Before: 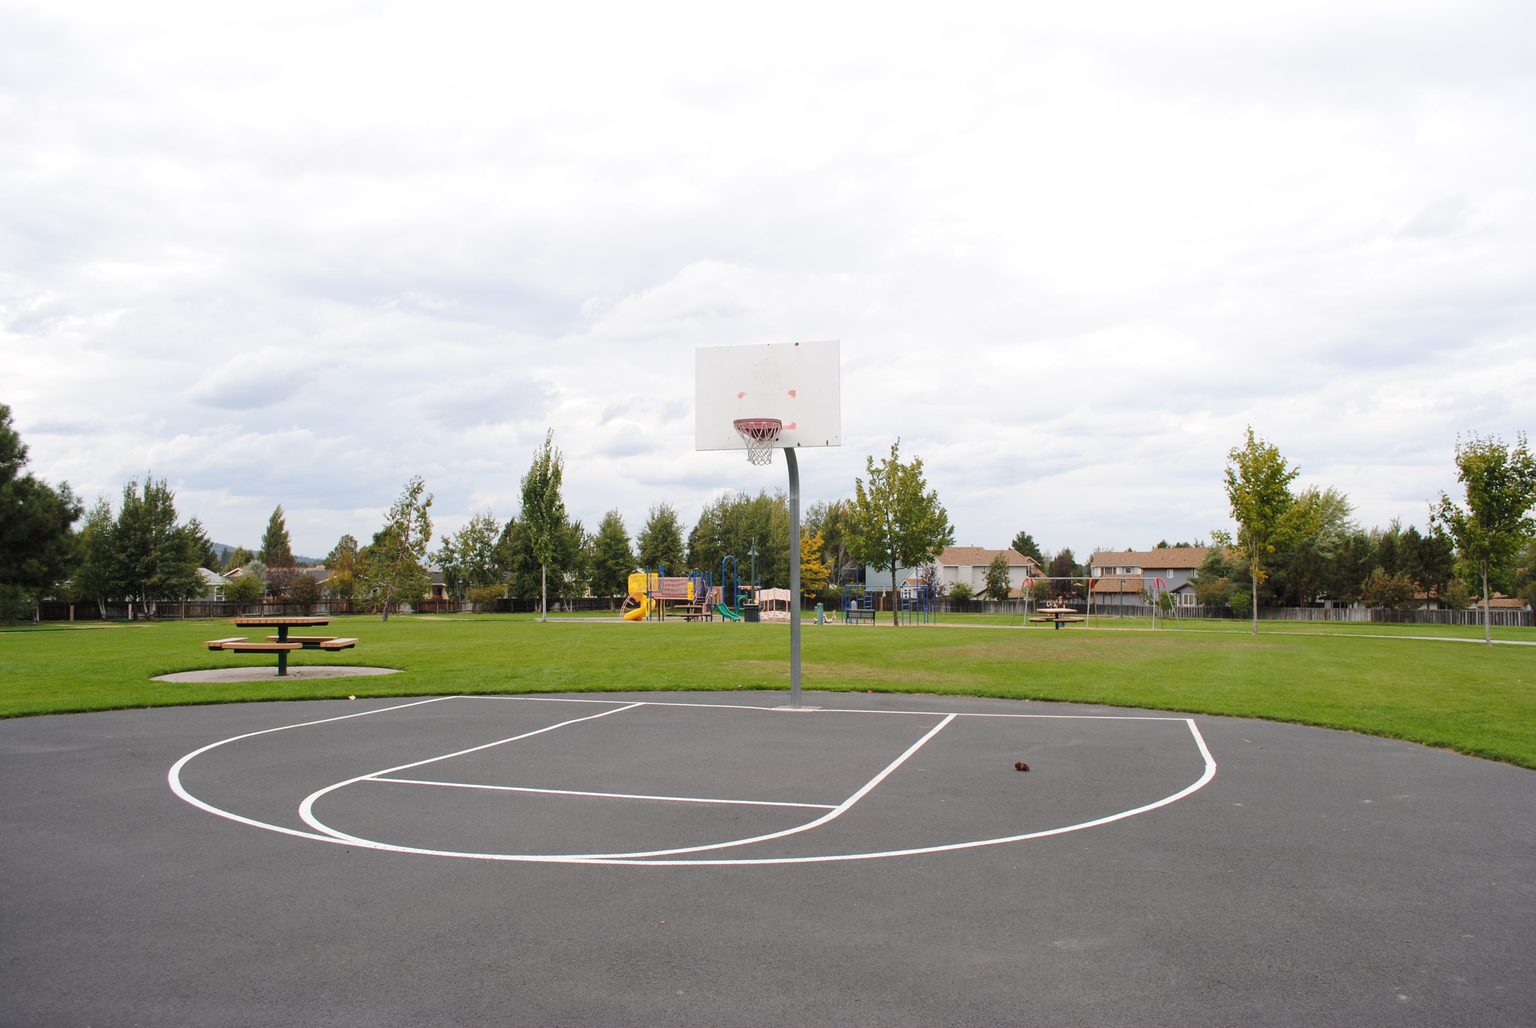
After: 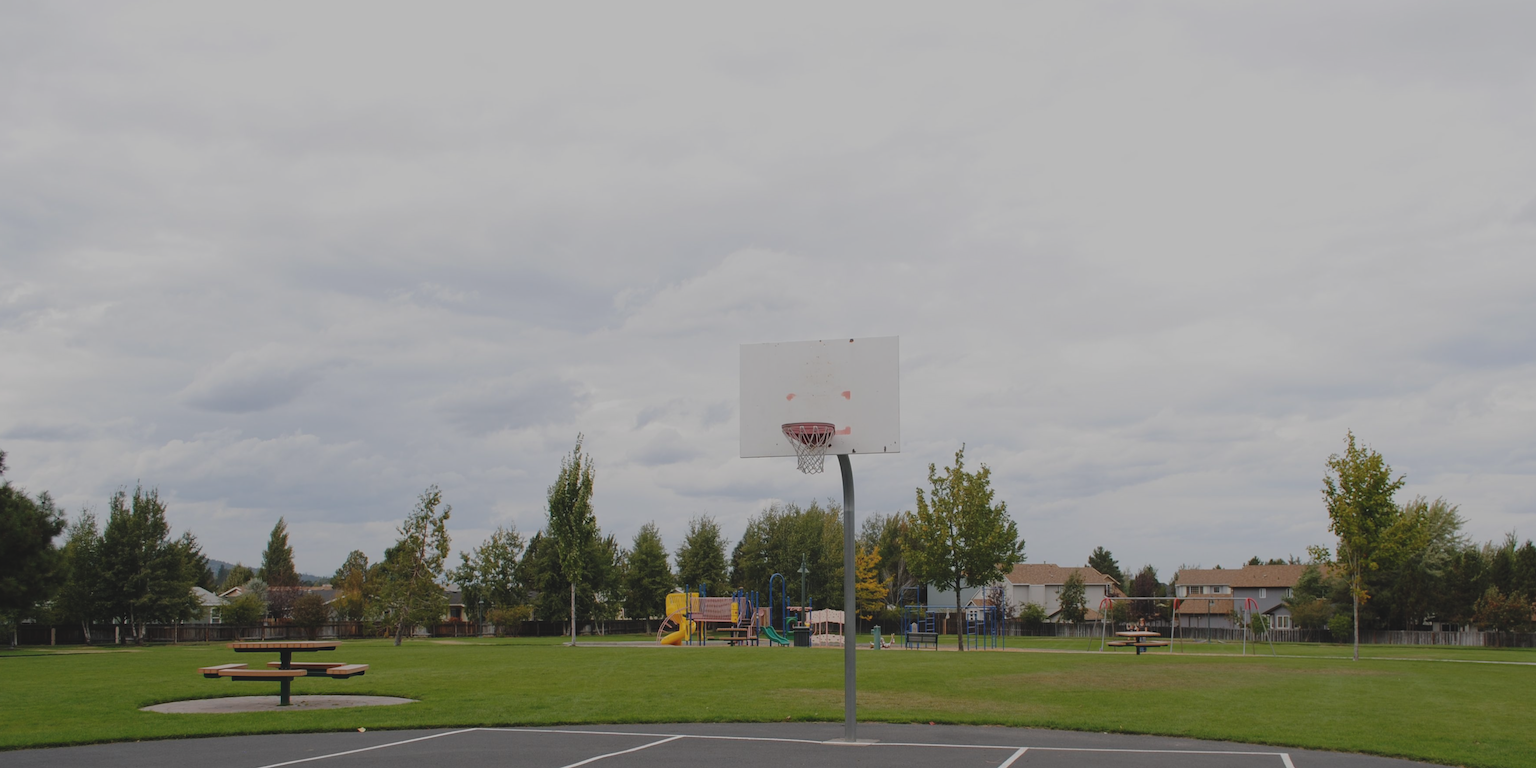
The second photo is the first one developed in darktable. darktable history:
crop: left 1.564%, top 3.442%, right 7.601%, bottom 28.482%
exposure: black level correction -0.016, exposure -1.054 EV, compensate highlight preservation false
